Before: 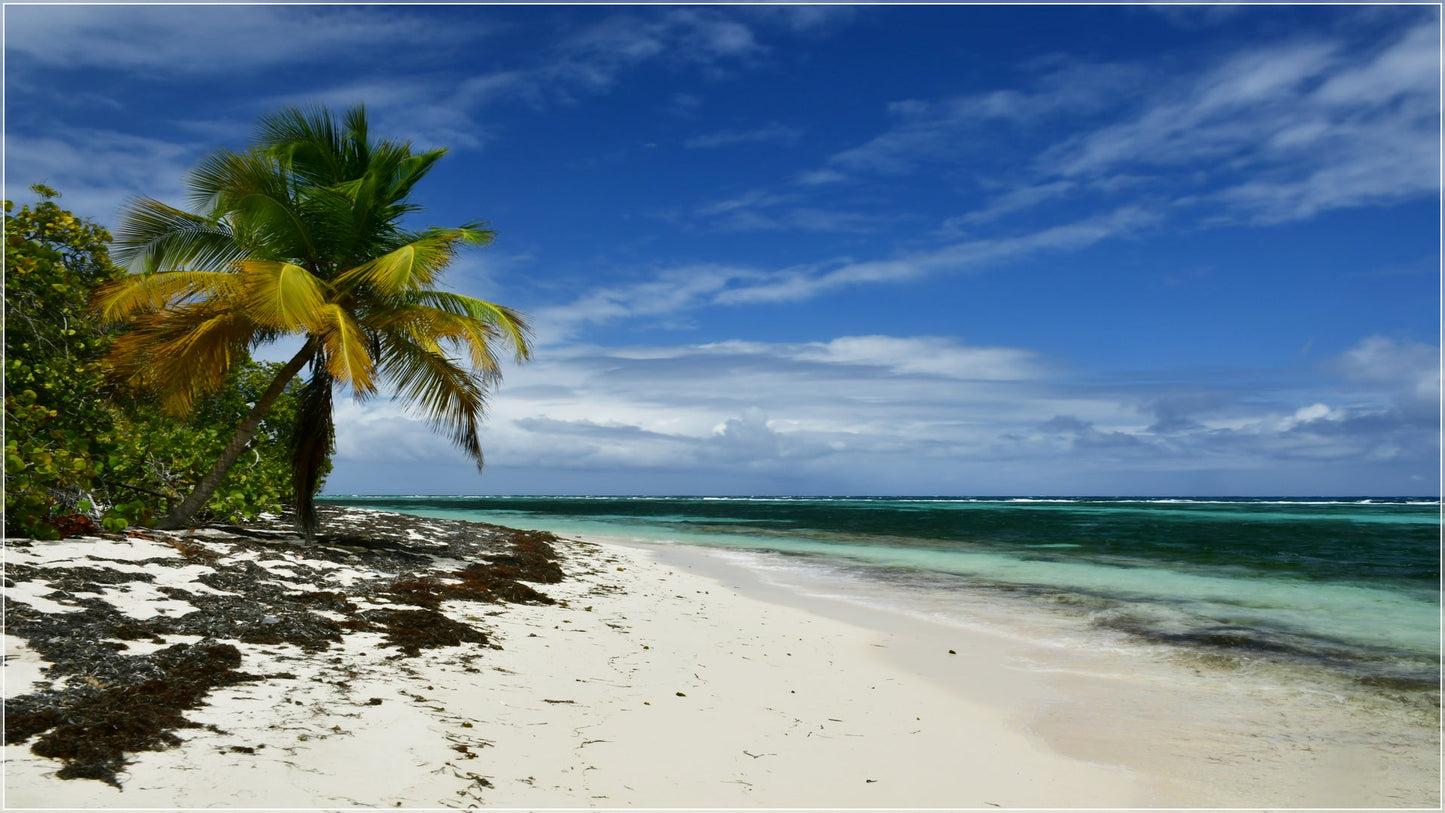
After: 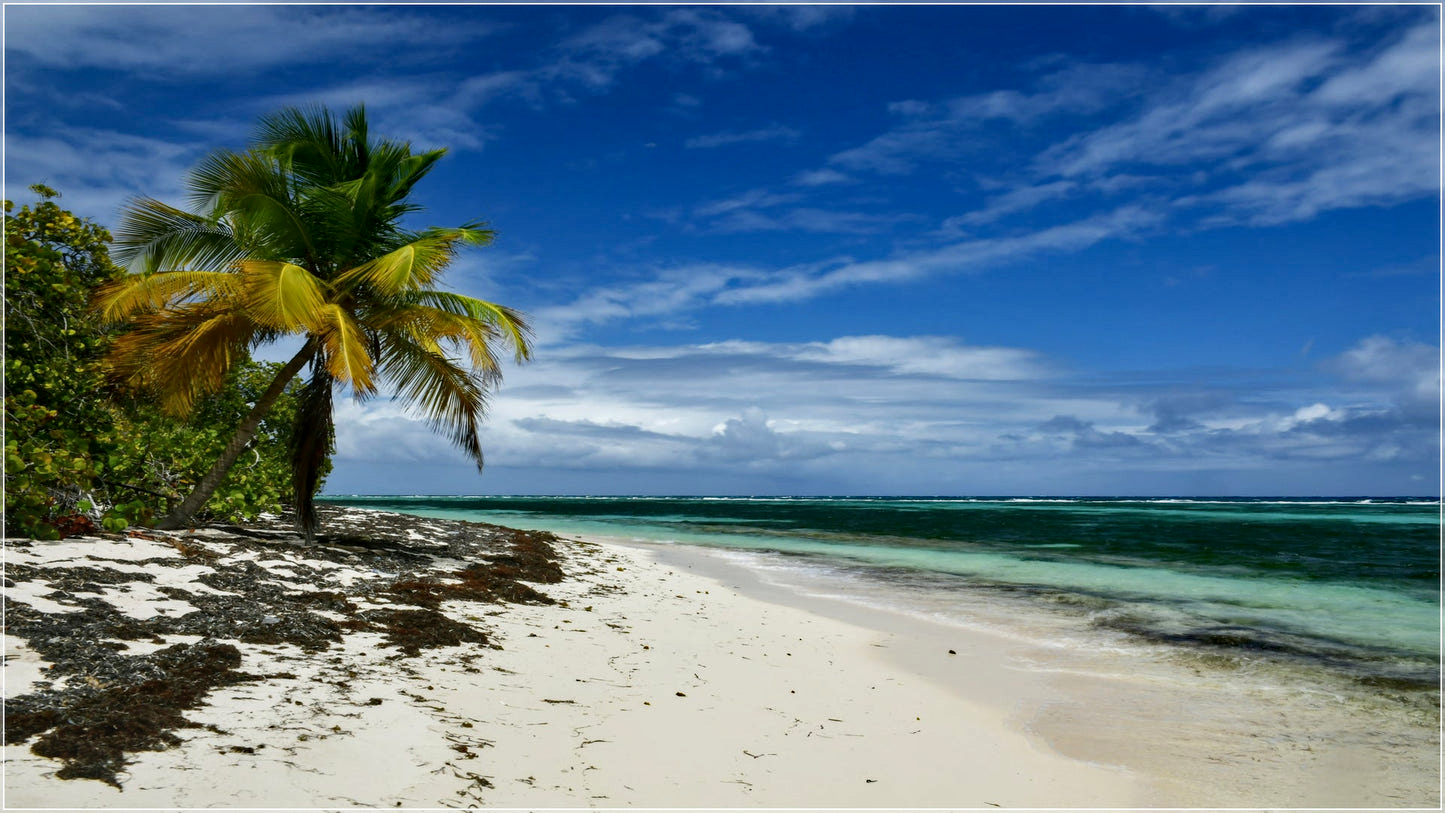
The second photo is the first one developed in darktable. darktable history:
local contrast: on, module defaults
haze removal: on, module defaults
